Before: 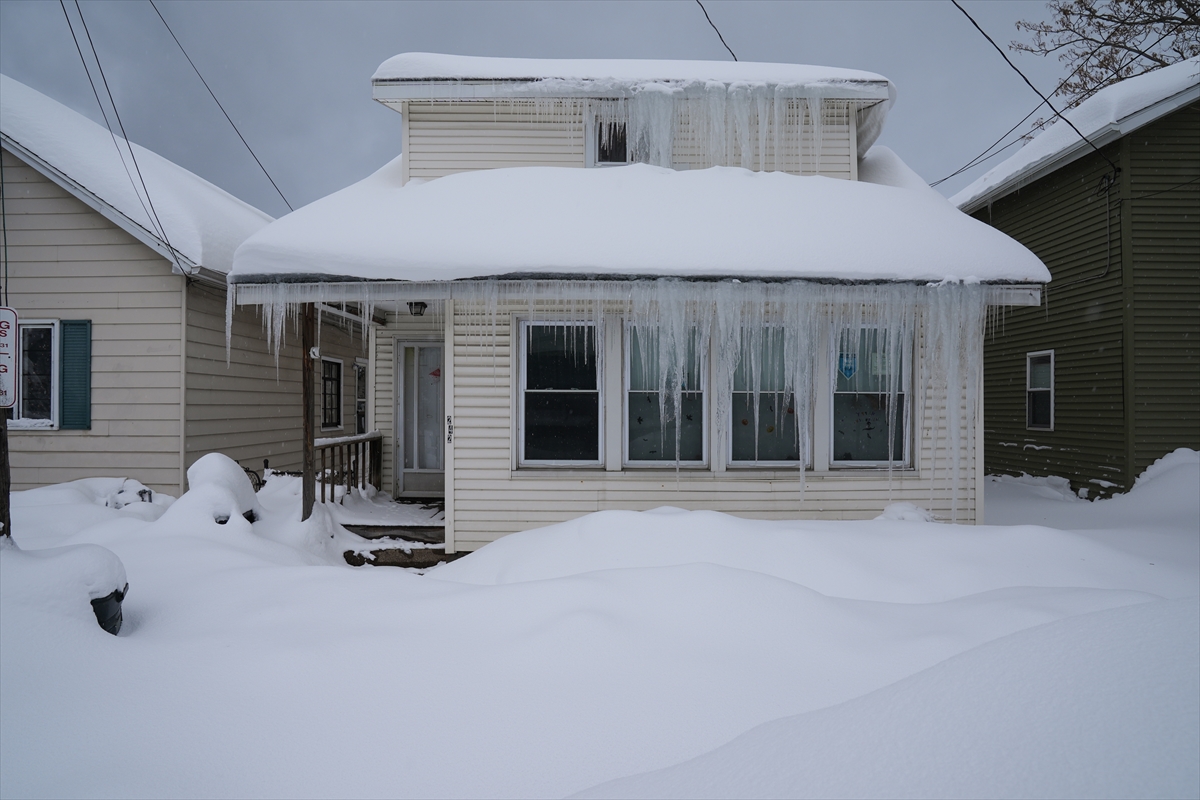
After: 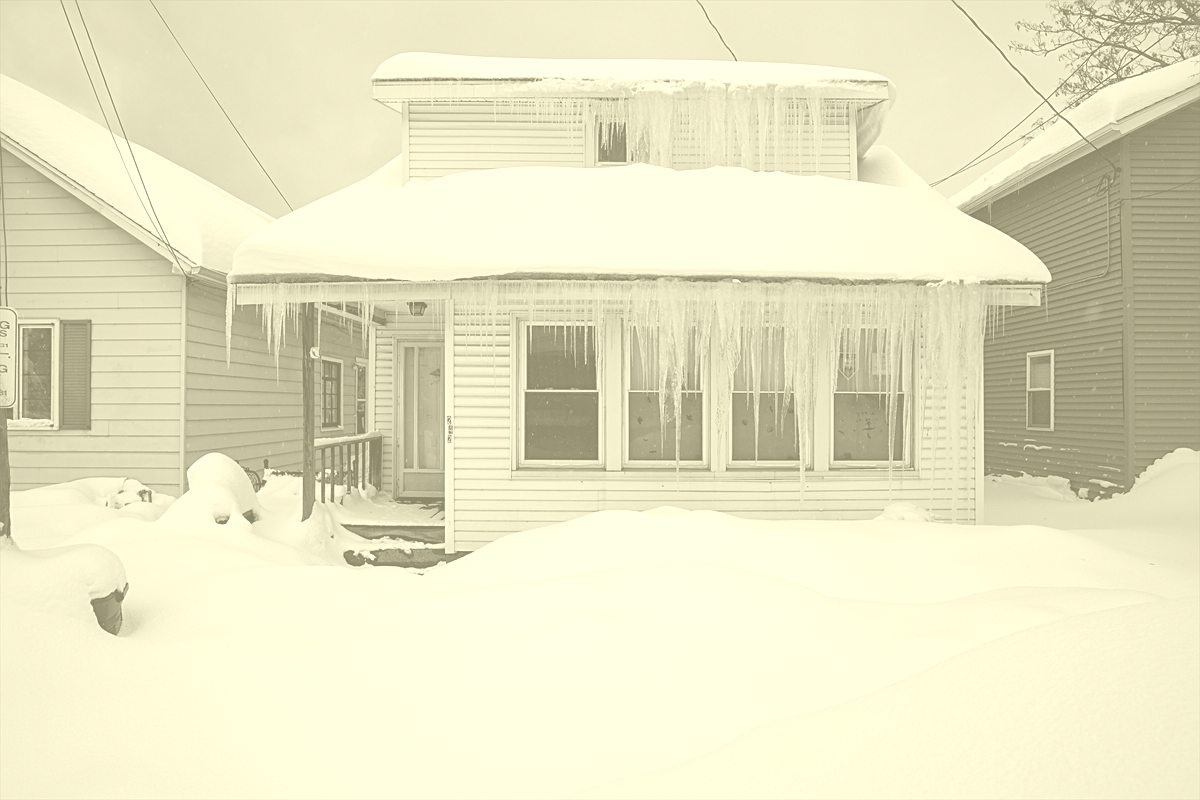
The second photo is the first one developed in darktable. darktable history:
sharpen: radius 2.167, amount 0.381, threshold 0
exposure: black level correction 0, exposure 0.5 EV, compensate exposure bias true, compensate highlight preservation false
colorize: hue 43.2°, saturation 40%, version 1
local contrast: mode bilateral grid, contrast 30, coarseness 25, midtone range 0.2
